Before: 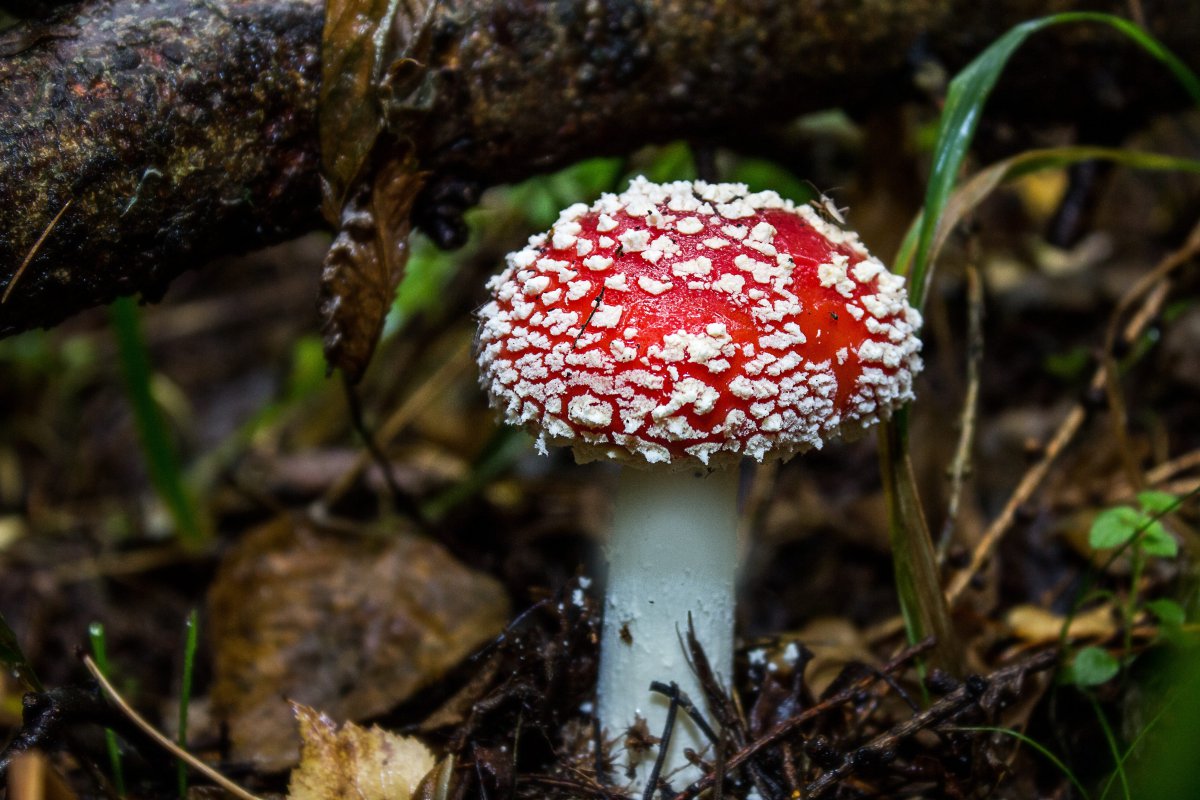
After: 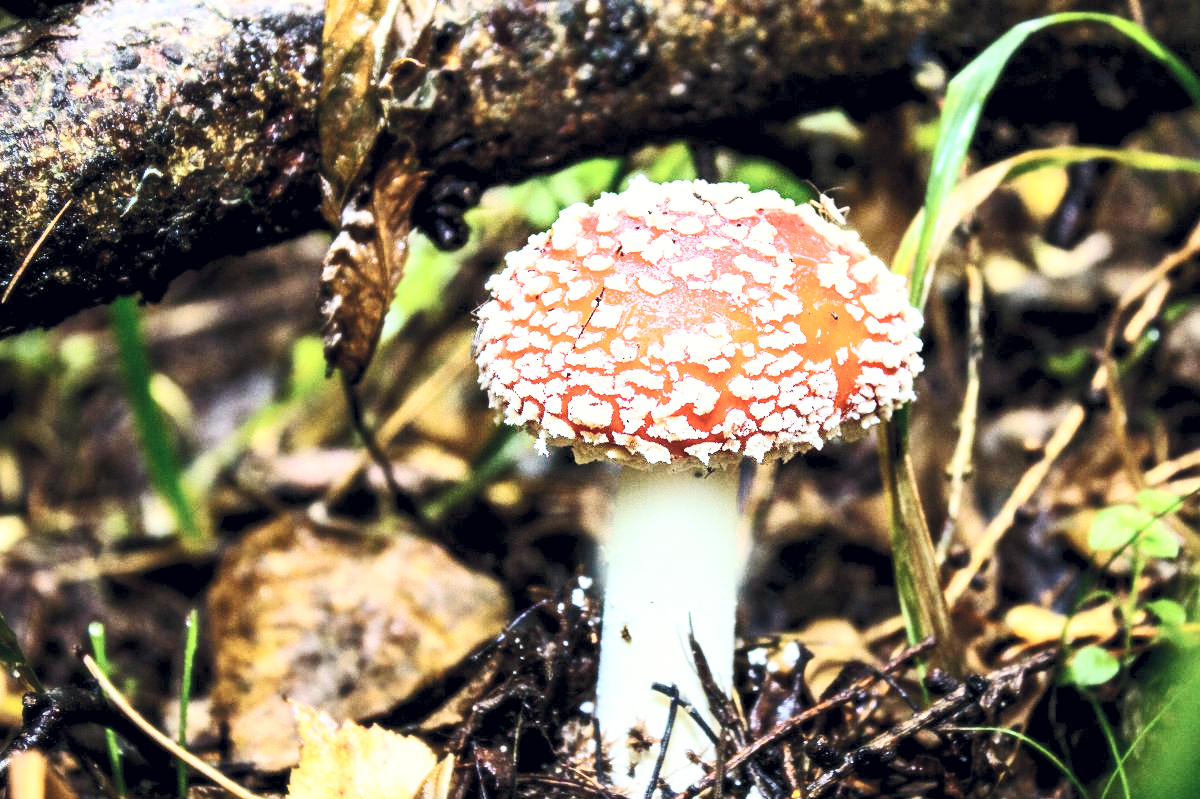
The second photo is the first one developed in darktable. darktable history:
crop: bottom 0.071%
color correction: highlights a* 0.207, highlights b* 2.7, shadows a* -0.874, shadows b* -4.78
base curve: curves: ch0 [(0, 0) (0.028, 0.03) (0.121, 0.232) (0.46, 0.748) (0.859, 0.968) (1, 1)], preserve colors none
exposure: black level correction 0.001, exposure 1.3 EV, compensate highlight preservation false
contrast brightness saturation: contrast 0.43, brightness 0.56, saturation -0.19
